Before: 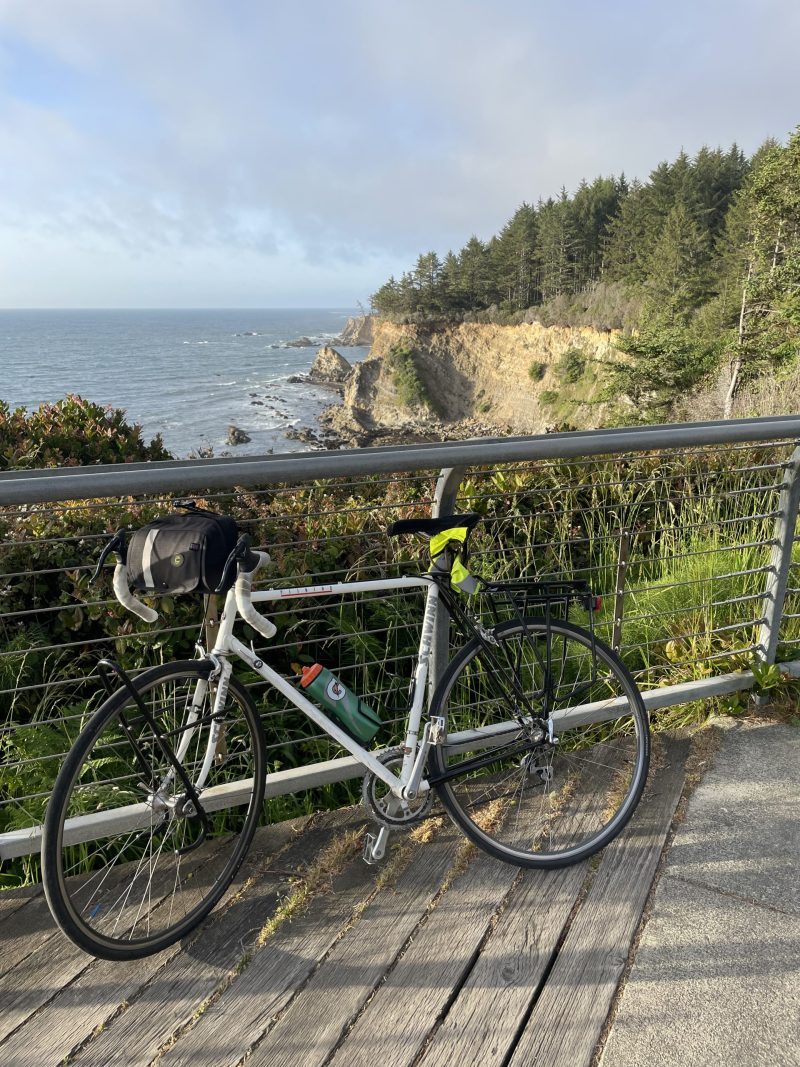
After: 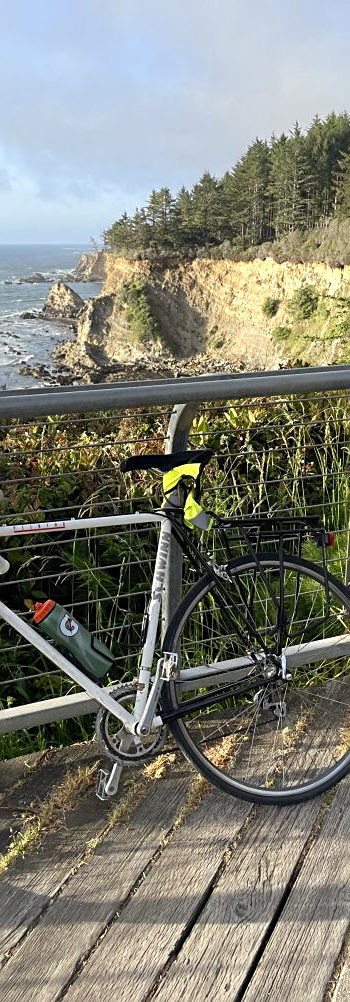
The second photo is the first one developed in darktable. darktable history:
color zones: curves: ch0 [(0.004, 0.305) (0.261, 0.623) (0.389, 0.399) (0.708, 0.571) (0.947, 0.34)]; ch1 [(0.025, 0.645) (0.229, 0.584) (0.326, 0.551) (0.484, 0.262) (0.757, 0.643)]
crop: left 33.448%, top 6.047%, right 22.719%
sharpen: on, module defaults
